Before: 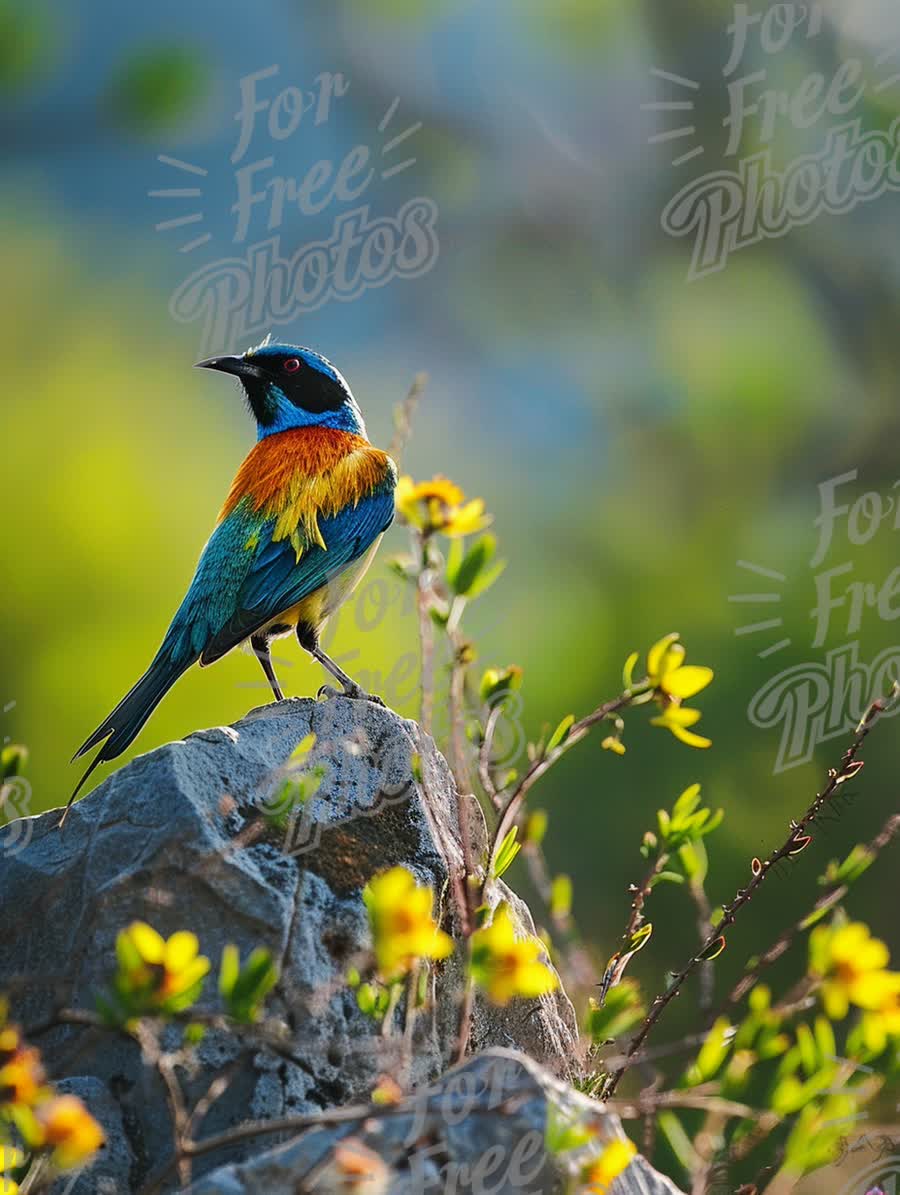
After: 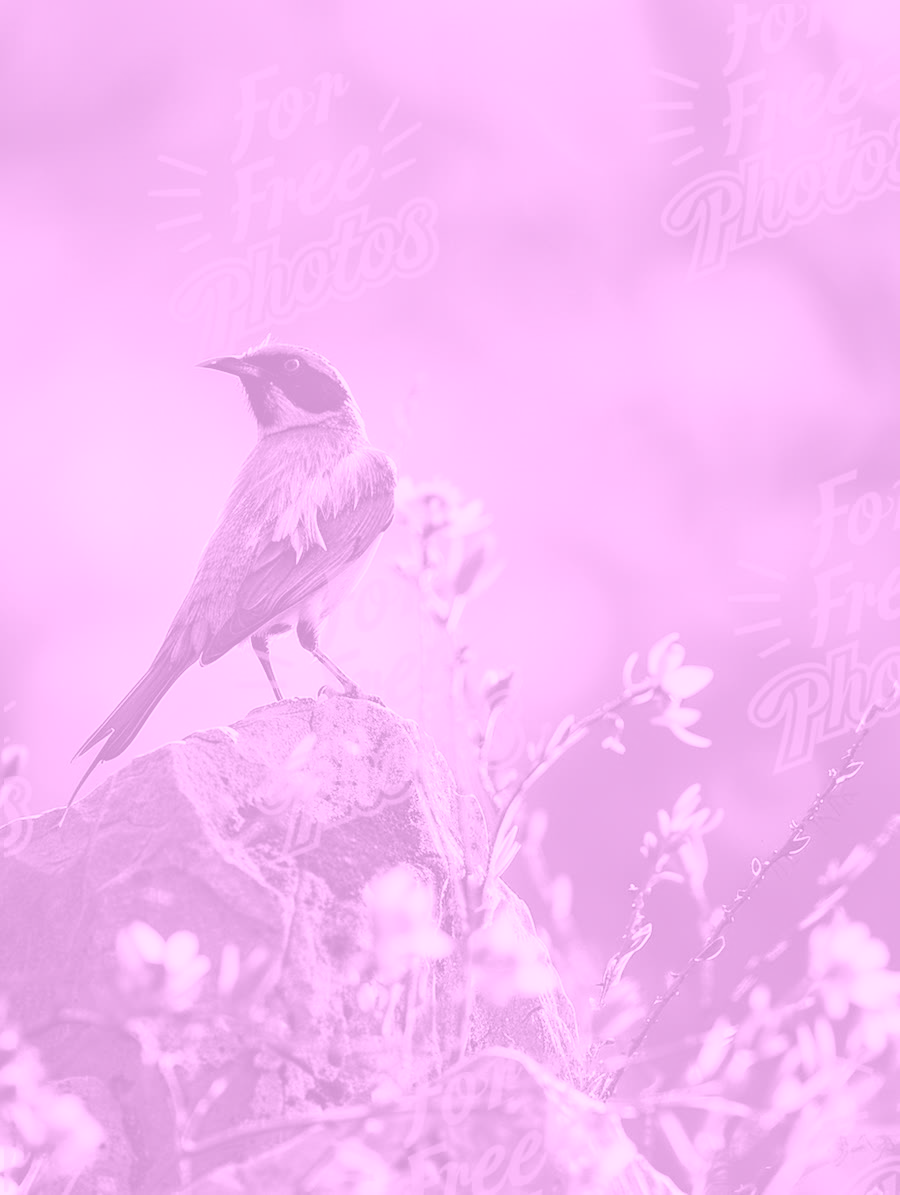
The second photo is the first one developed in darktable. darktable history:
colorize: hue 331.2°, saturation 75%, source mix 30.28%, lightness 70.52%, version 1
shadows and highlights: shadows 29.61, highlights -30.47, low approximation 0.01, soften with gaussian
